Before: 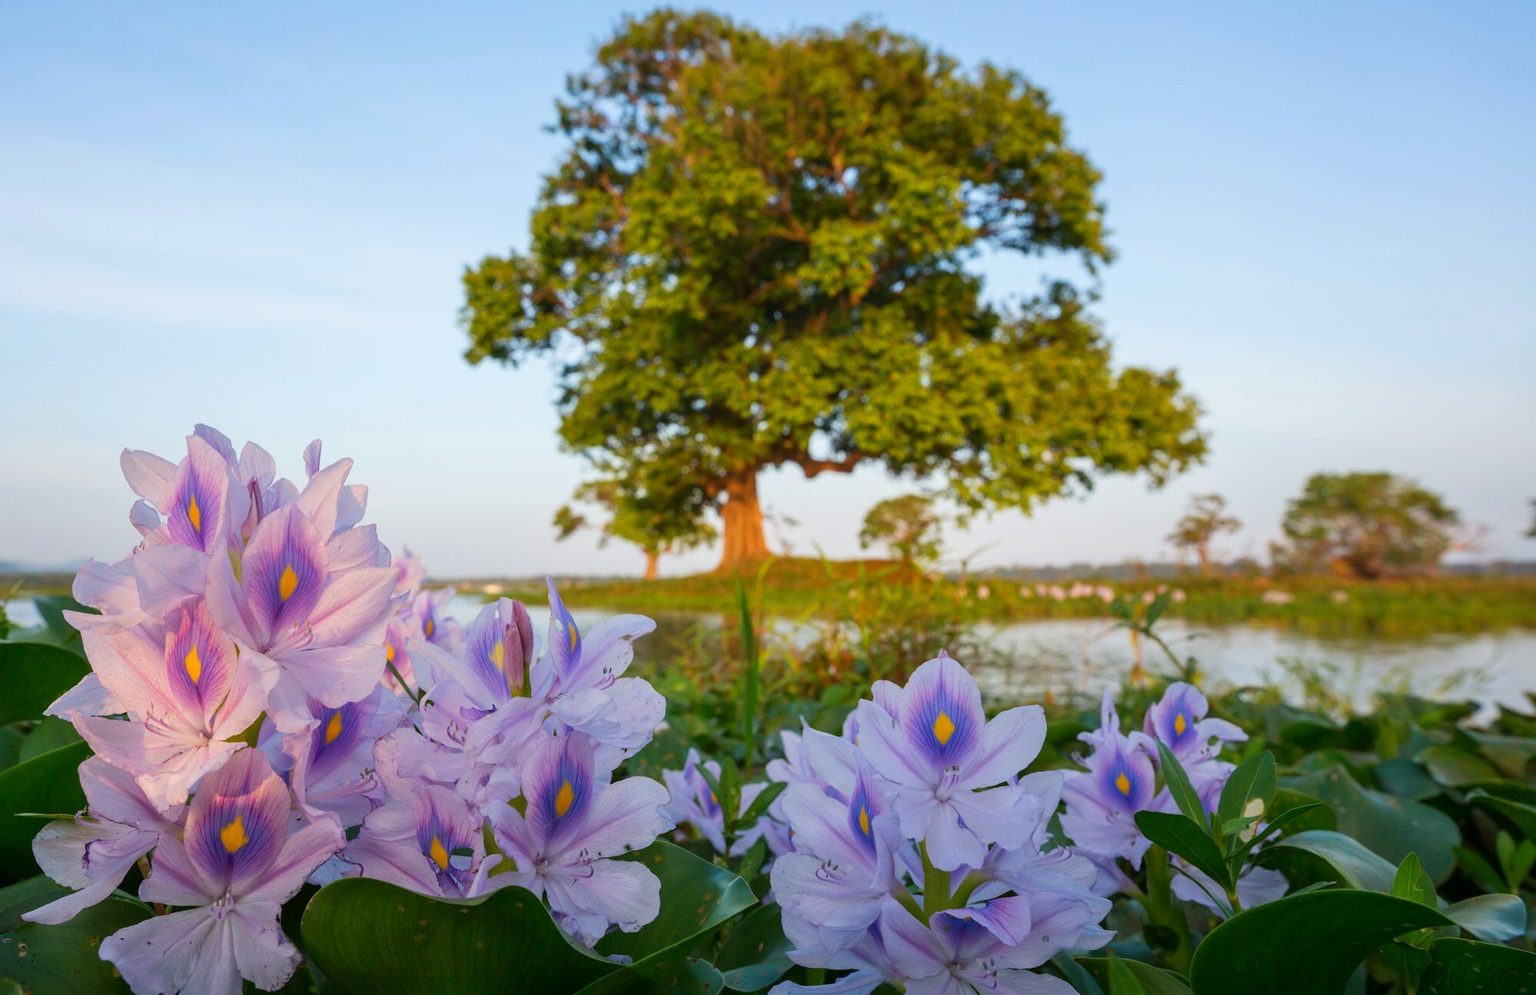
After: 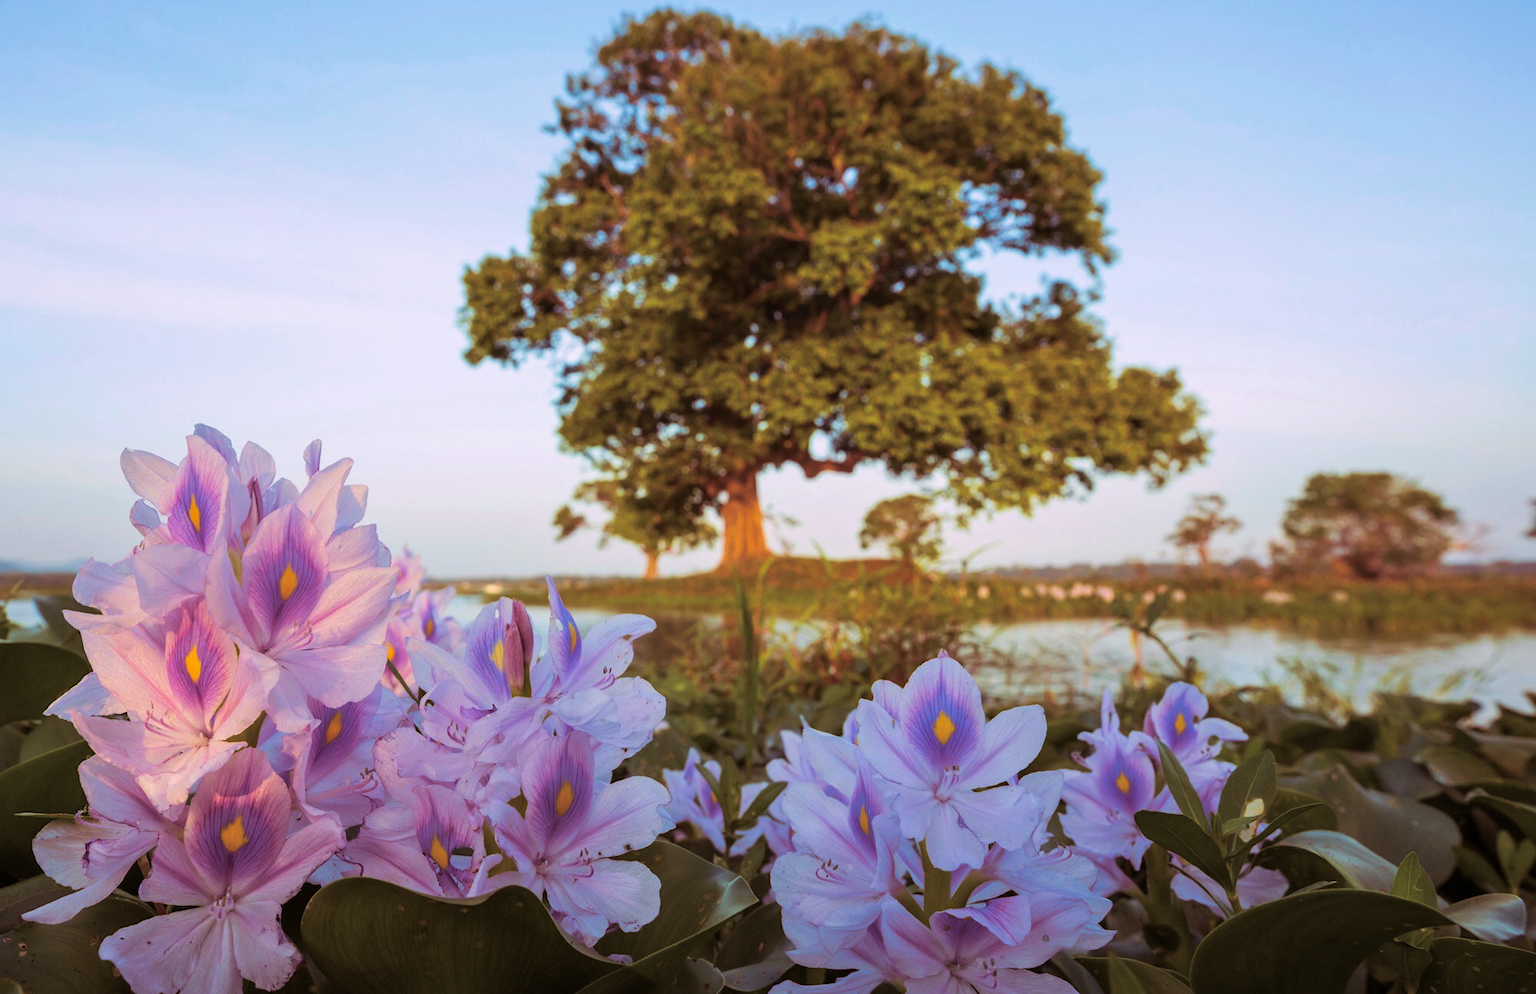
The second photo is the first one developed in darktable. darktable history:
velvia: on, module defaults
split-toning: highlights › hue 298.8°, highlights › saturation 0.73, compress 41.76%
